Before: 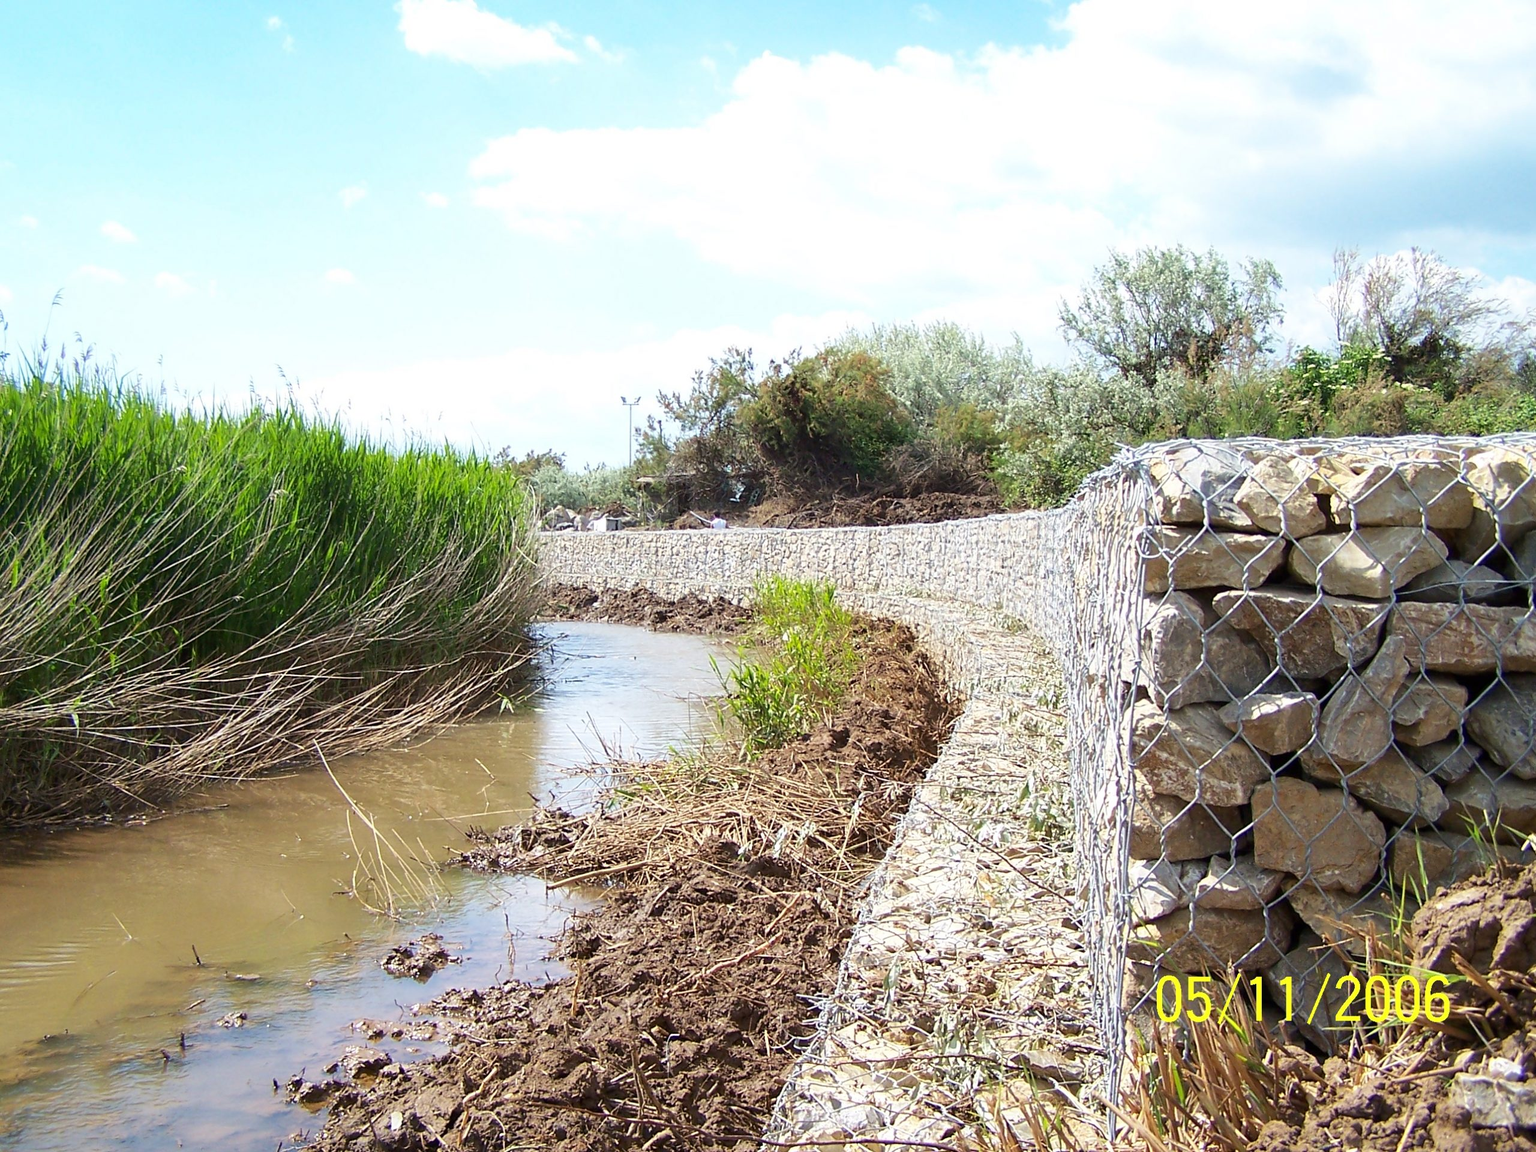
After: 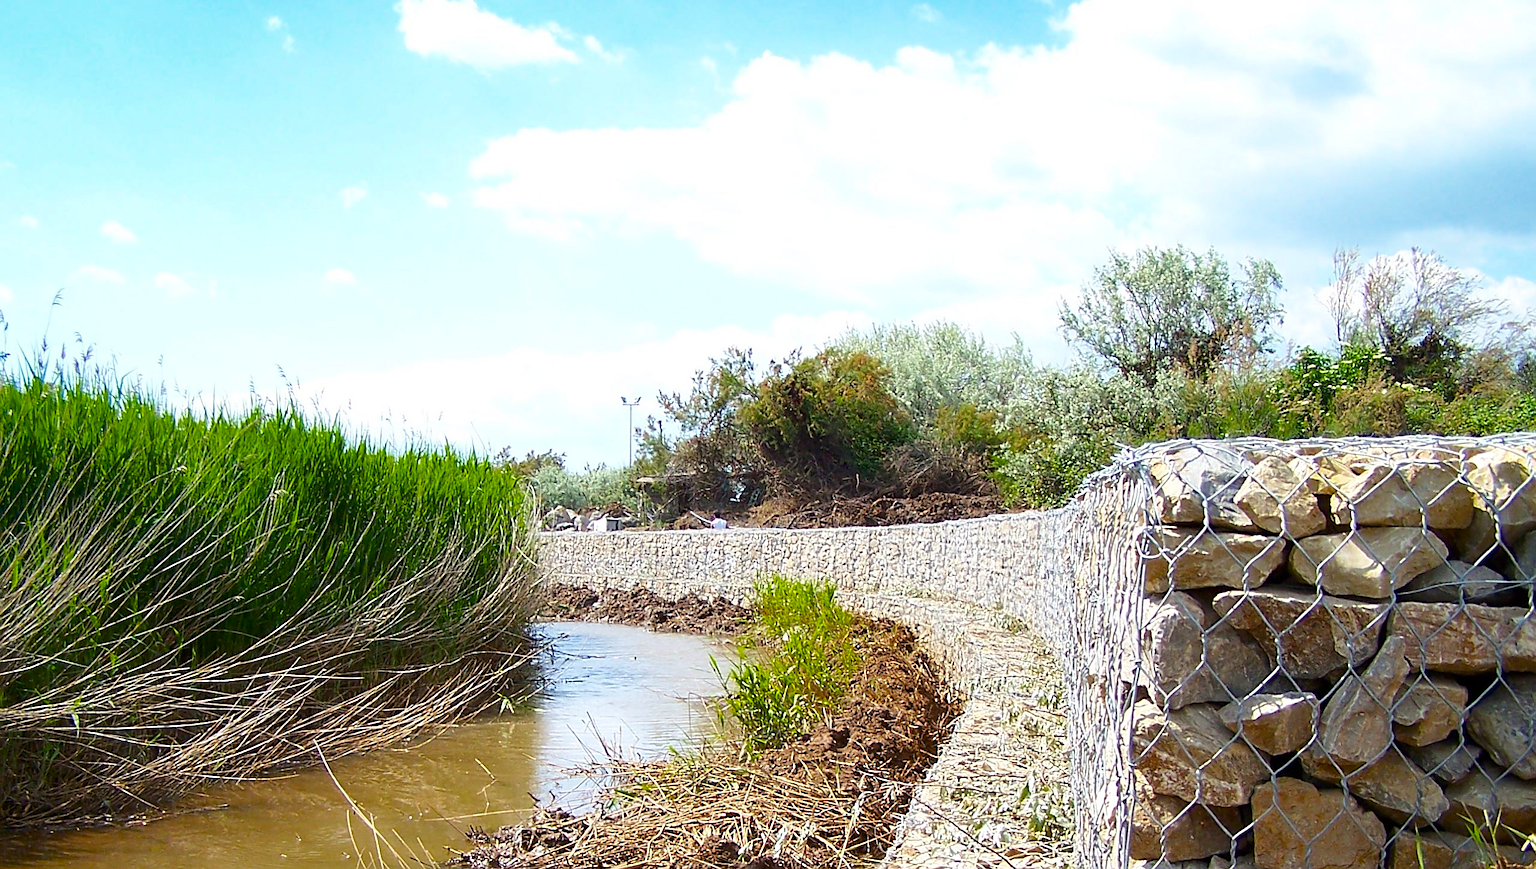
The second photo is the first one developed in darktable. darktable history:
tone equalizer: on, module defaults
exposure: black level correction 0.001, compensate exposure bias true, compensate highlight preservation false
color balance rgb: perceptual saturation grading › global saturation 30.259%, global vibrance 0.753%, saturation formula JzAzBz (2021)
crop: bottom 24.523%
sharpen: on, module defaults
